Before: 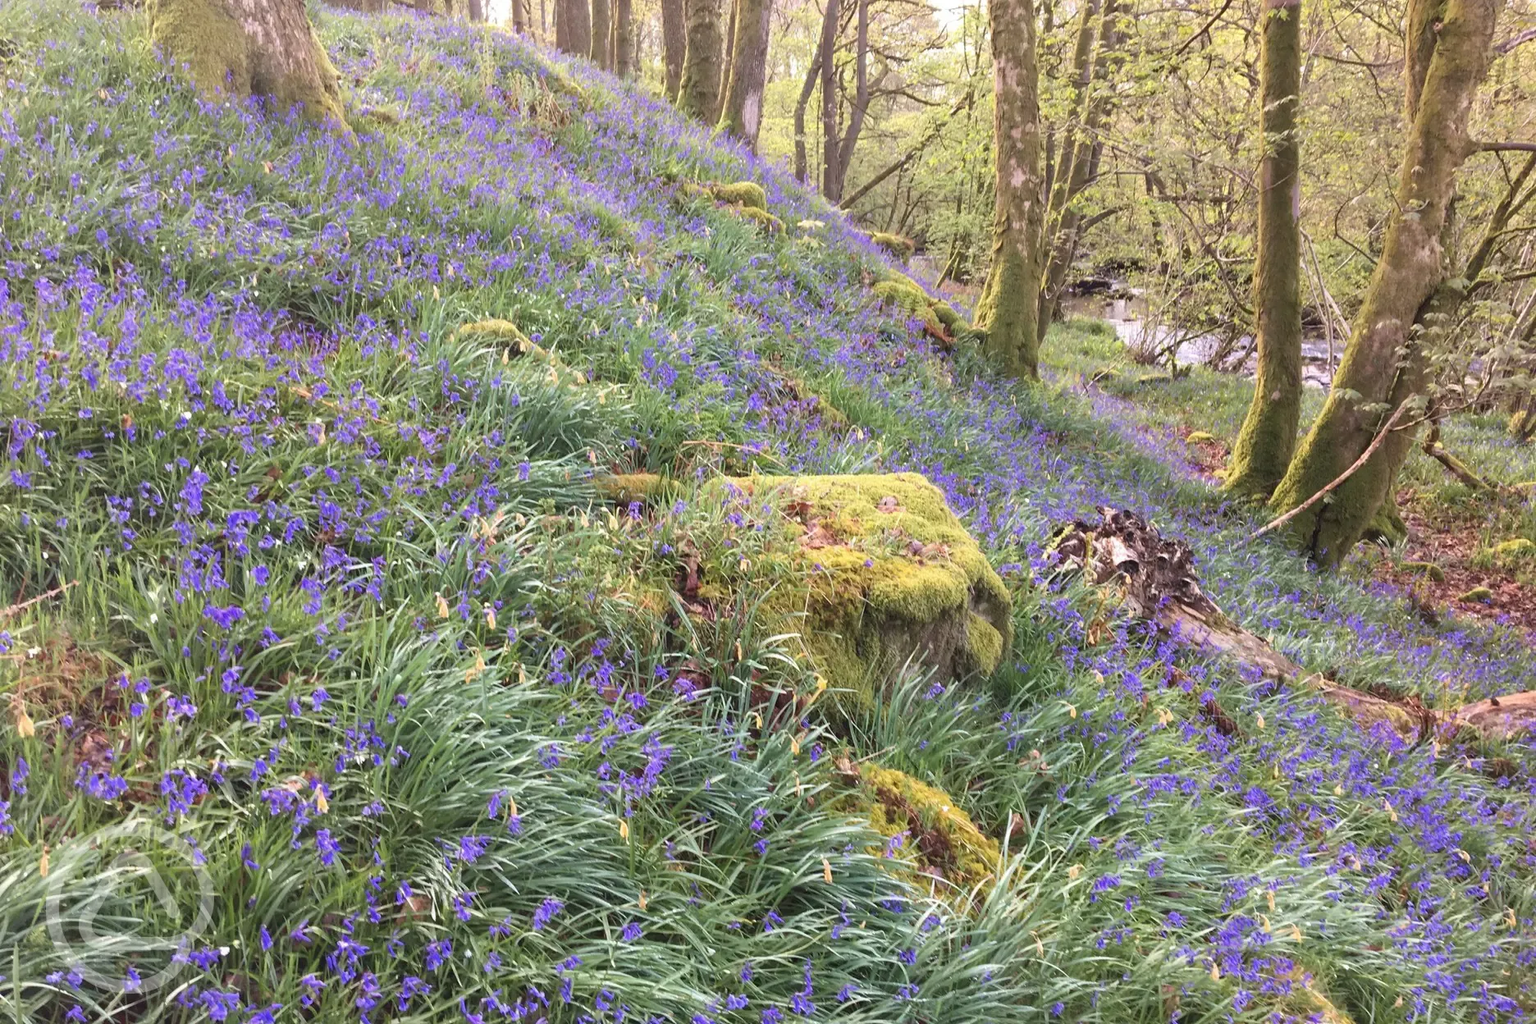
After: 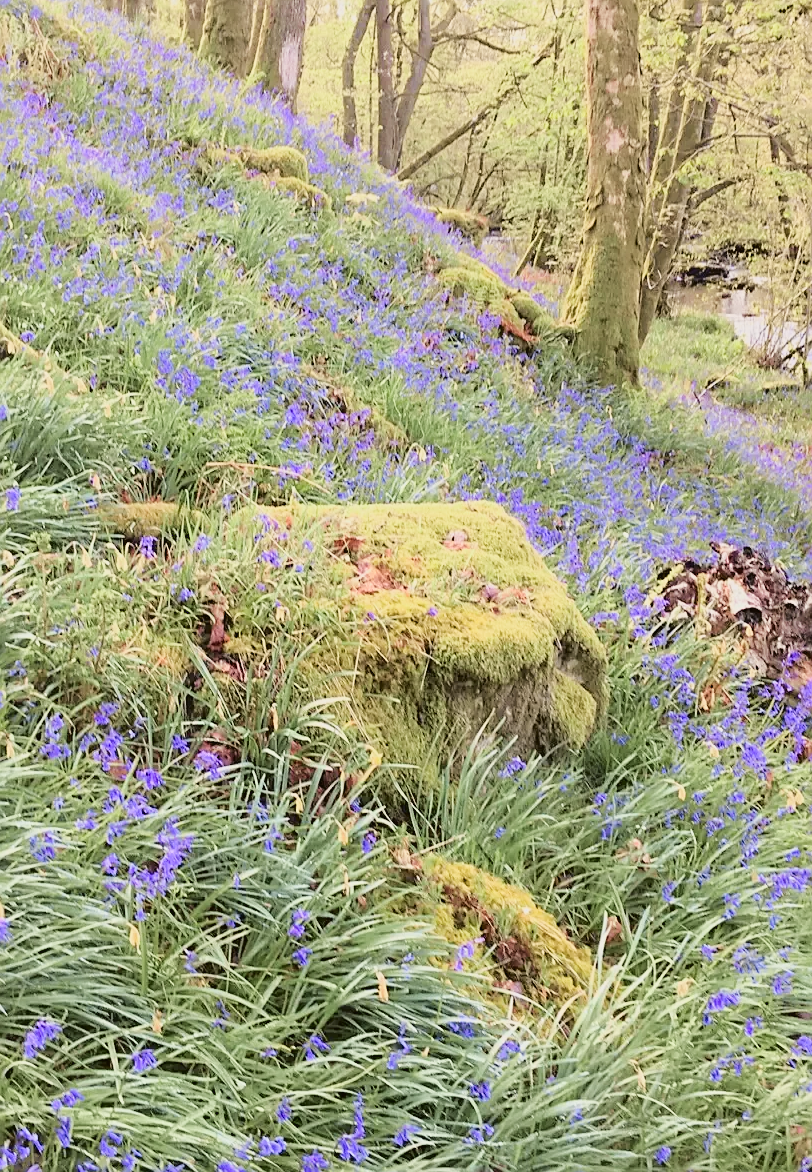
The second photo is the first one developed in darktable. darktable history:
exposure: exposure 0.426 EV, compensate highlight preservation false
filmic rgb: black relative exposure -7.65 EV, white relative exposure 4.56 EV, hardness 3.61
tone curve: curves: ch0 [(0, 0.021) (0.049, 0.044) (0.152, 0.14) (0.328, 0.377) (0.473, 0.543) (0.641, 0.705) (0.85, 0.894) (1, 0.969)]; ch1 [(0, 0) (0.302, 0.331) (0.427, 0.433) (0.472, 0.47) (0.502, 0.503) (0.527, 0.521) (0.564, 0.58) (0.614, 0.626) (0.677, 0.701) (0.859, 0.885) (1, 1)]; ch2 [(0, 0) (0.33, 0.301) (0.447, 0.44) (0.487, 0.496) (0.502, 0.516) (0.535, 0.563) (0.565, 0.593) (0.618, 0.628) (1, 1)], color space Lab, independent channels, preserve colors none
crop: left 33.452%, top 6.025%, right 23.155%
sharpen: on, module defaults
